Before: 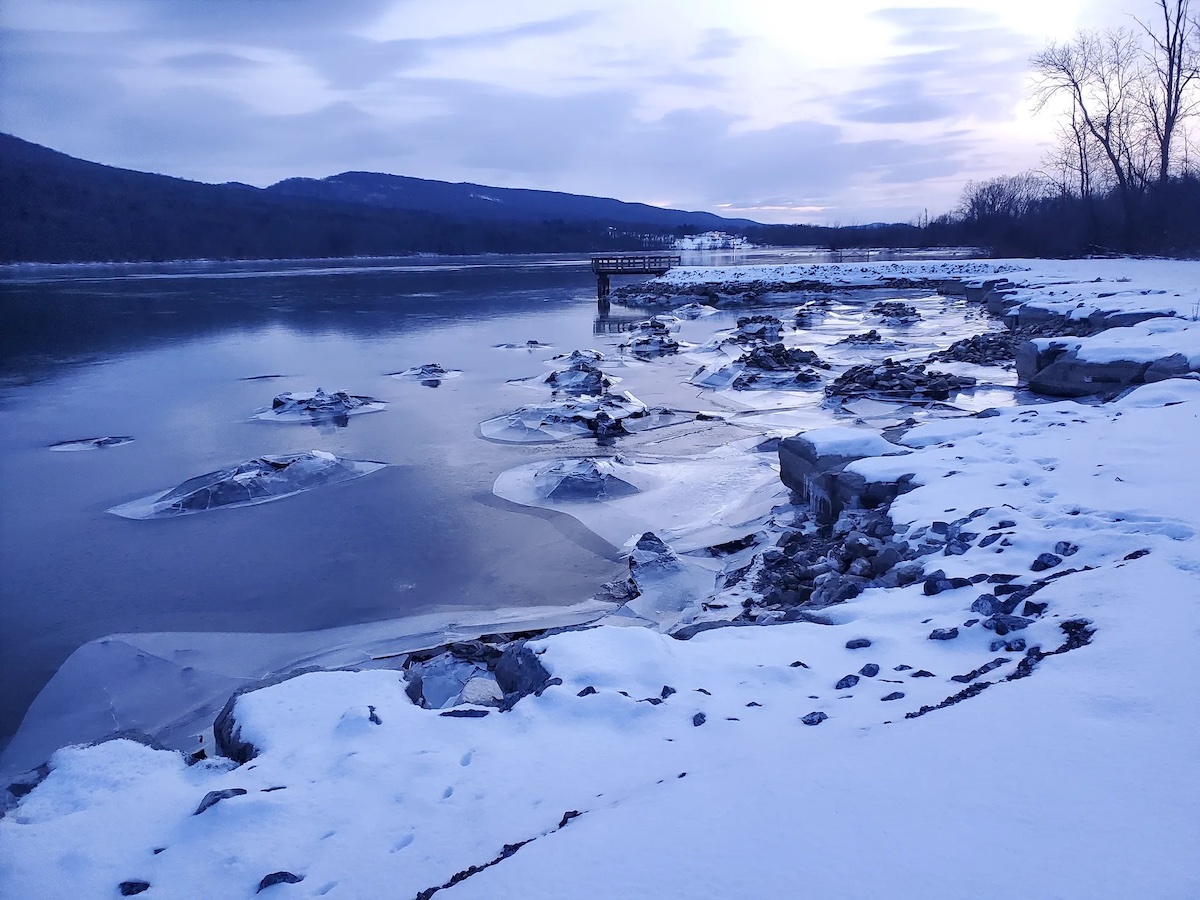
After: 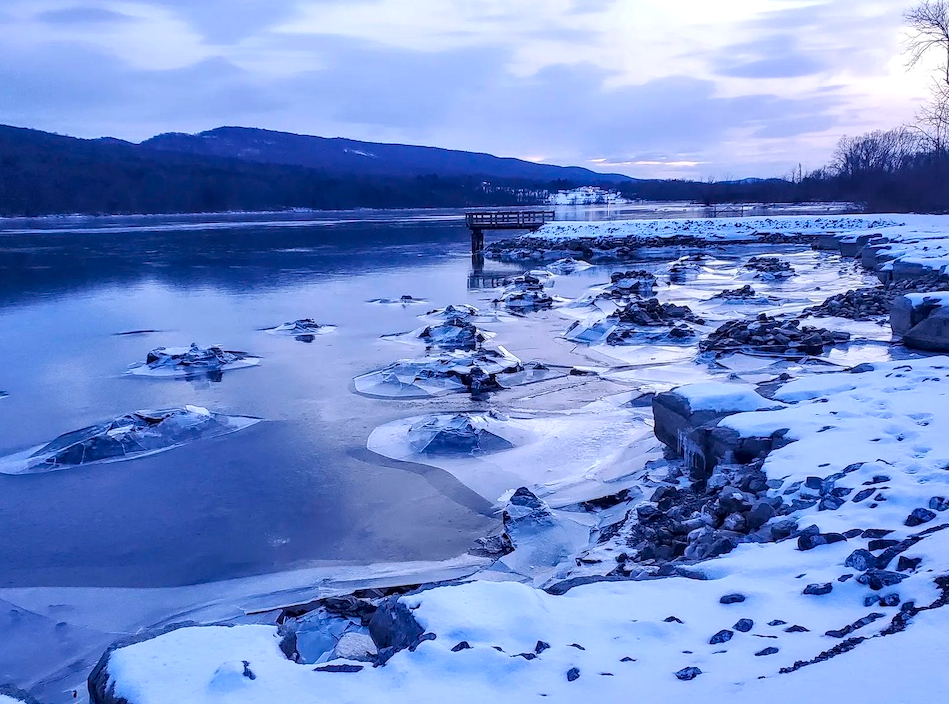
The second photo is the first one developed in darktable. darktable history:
crop and rotate: left 10.58%, top 5.015%, right 10.336%, bottom 16.719%
local contrast: detail 130%
color zones: curves: ch0 [(0.099, 0.624) (0.257, 0.596) (0.384, 0.376) (0.529, 0.492) (0.697, 0.564) (0.768, 0.532) (0.908, 0.644)]; ch1 [(0.112, 0.564) (0.254, 0.612) (0.432, 0.676) (0.592, 0.456) (0.743, 0.684) (0.888, 0.536)]; ch2 [(0.25, 0.5) (0.469, 0.36) (0.75, 0.5)]
